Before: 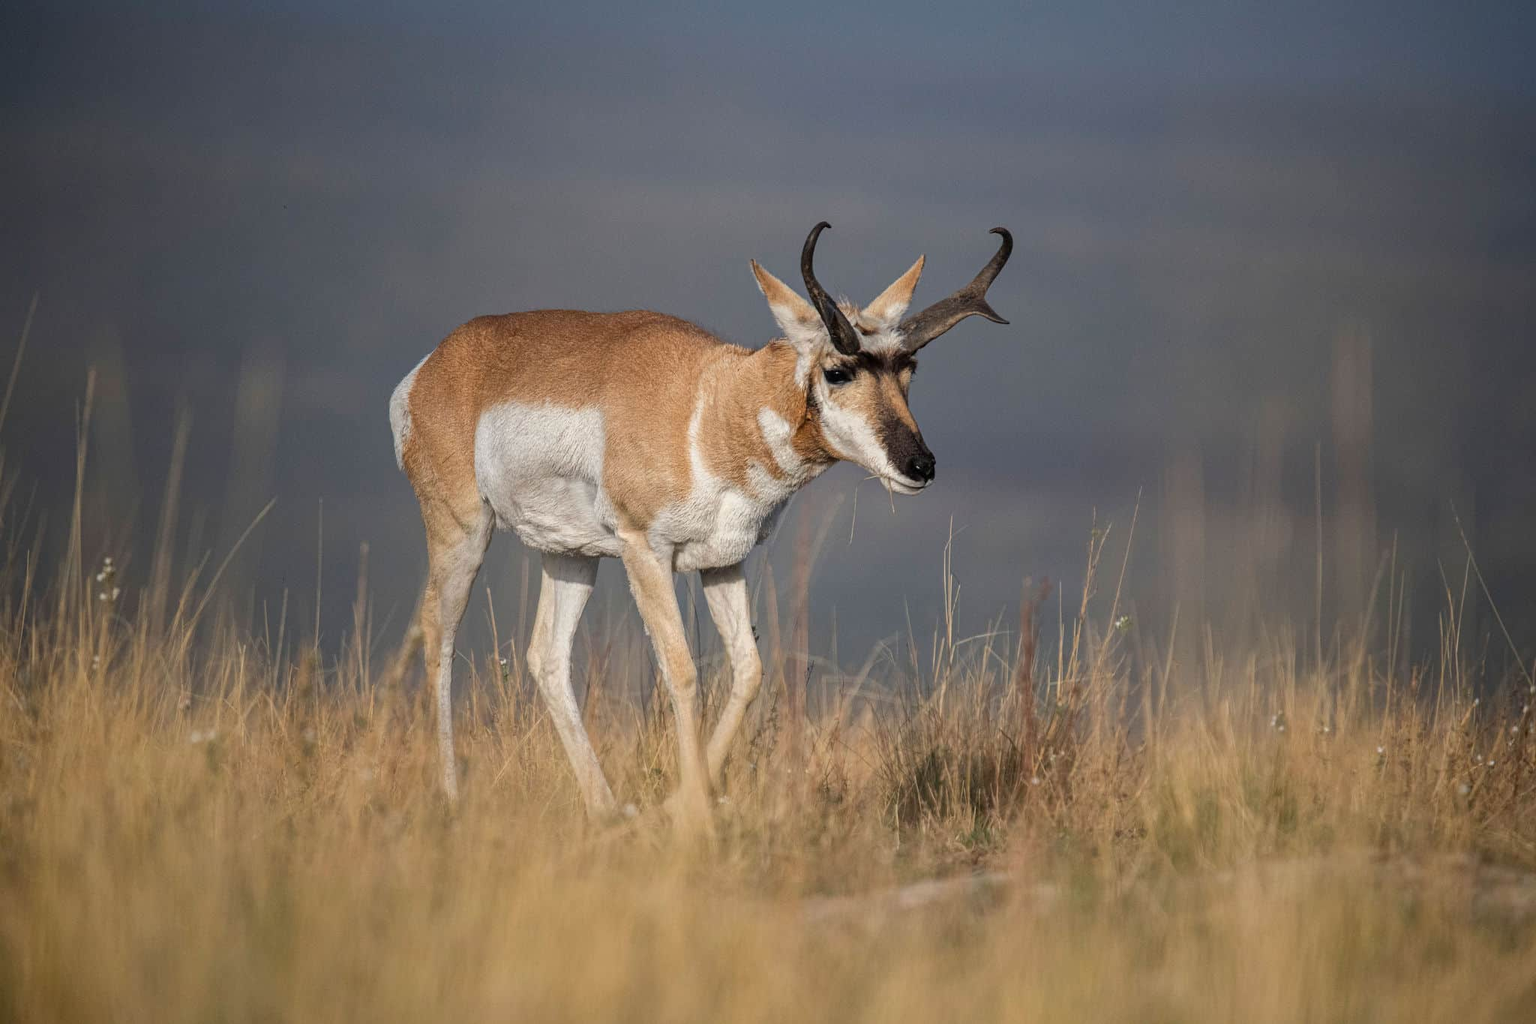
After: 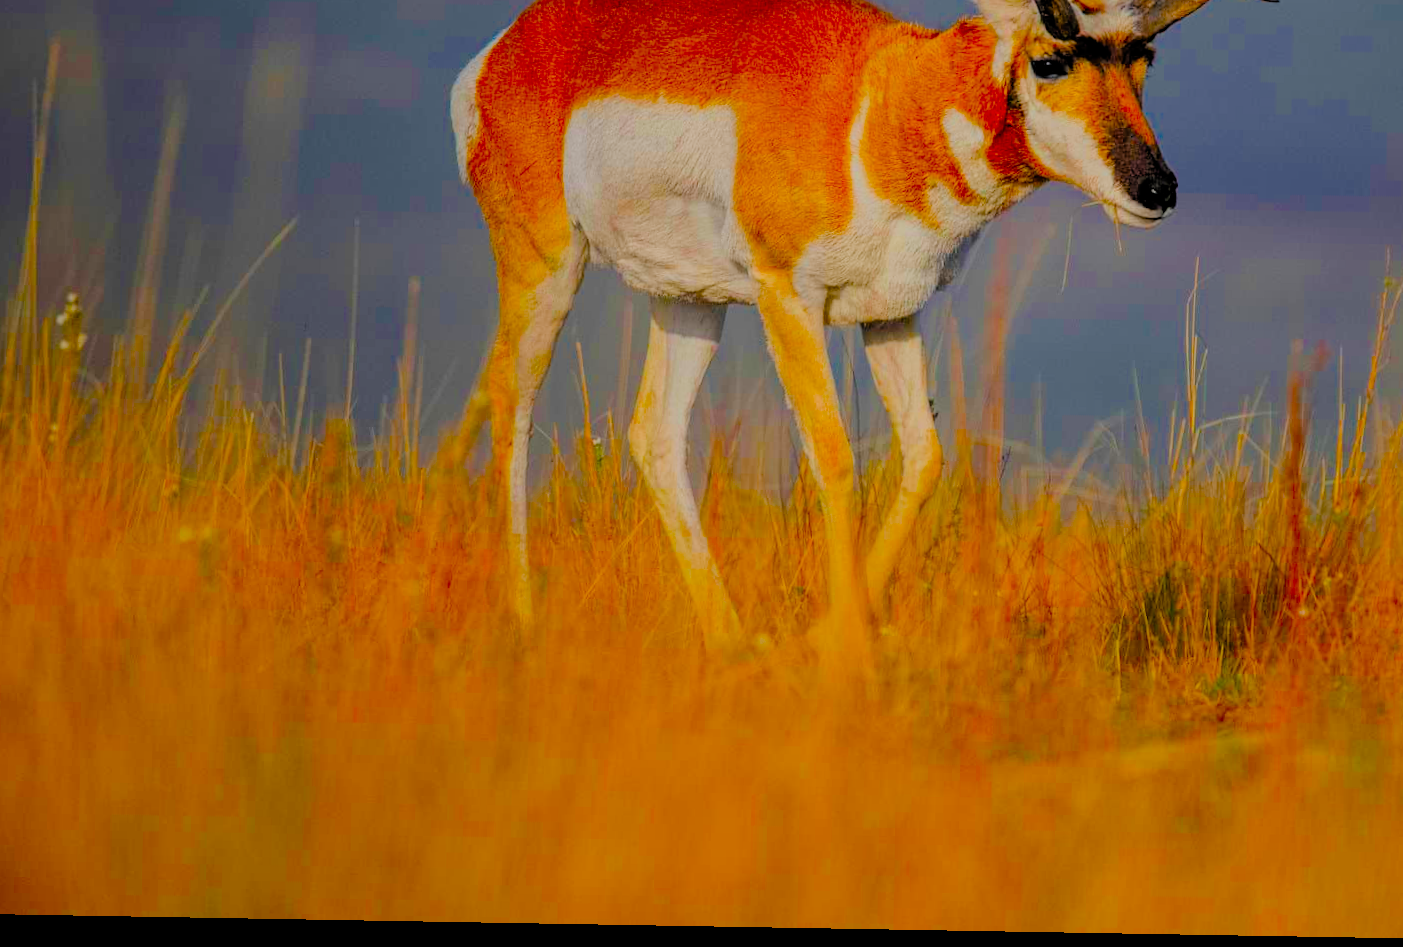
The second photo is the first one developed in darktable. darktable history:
filmic rgb: middle gray luminance 3.23%, black relative exposure -5.94 EV, white relative exposure 6.39 EV, dynamic range scaling 22.37%, target black luminance 0%, hardness 2.3, latitude 45.72%, contrast 0.775, highlights saturation mix 99.32%, shadows ↔ highlights balance 0.04%, color science v4 (2020)
crop and rotate: angle -0.983°, left 4.025%, top 32.331%, right 28.232%
